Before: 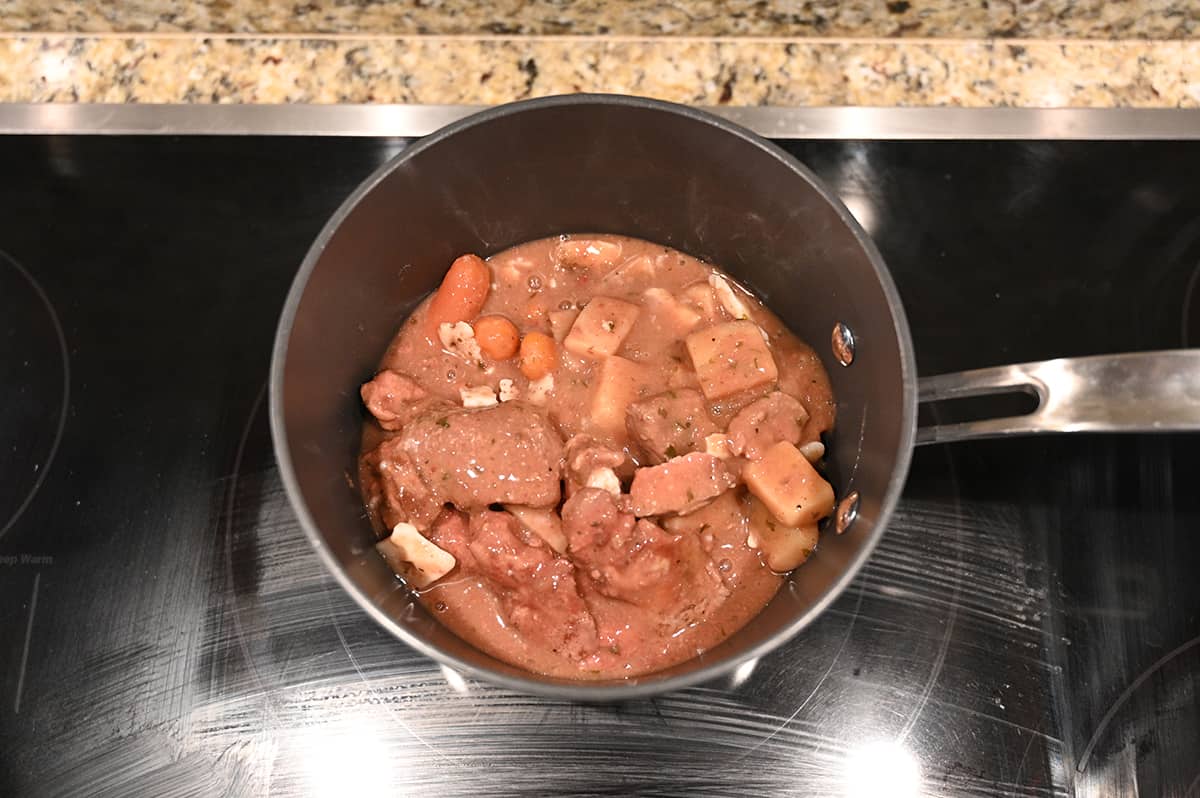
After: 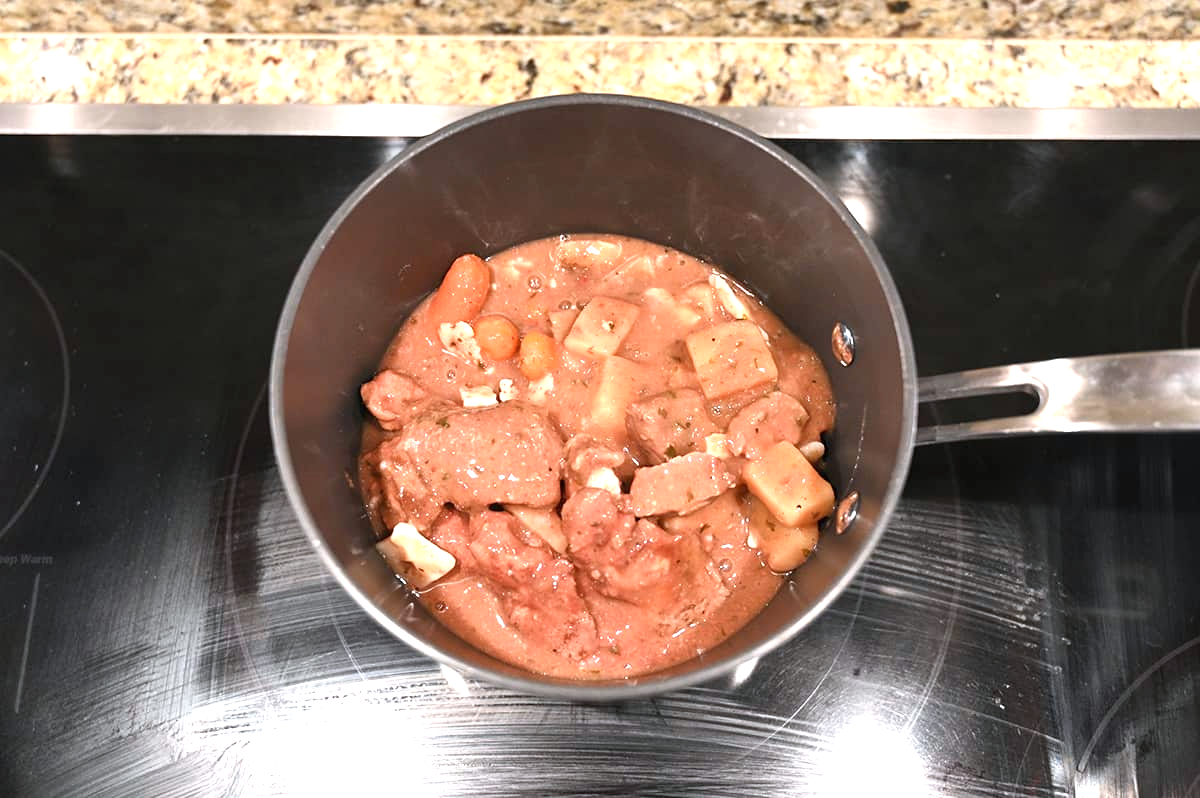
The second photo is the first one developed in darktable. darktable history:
color calibration: gray › normalize channels true, x 0.356, y 0.367, temperature 4706.03 K, gamut compression 0.027
exposure: exposure 0.764 EV, compensate highlight preservation false
